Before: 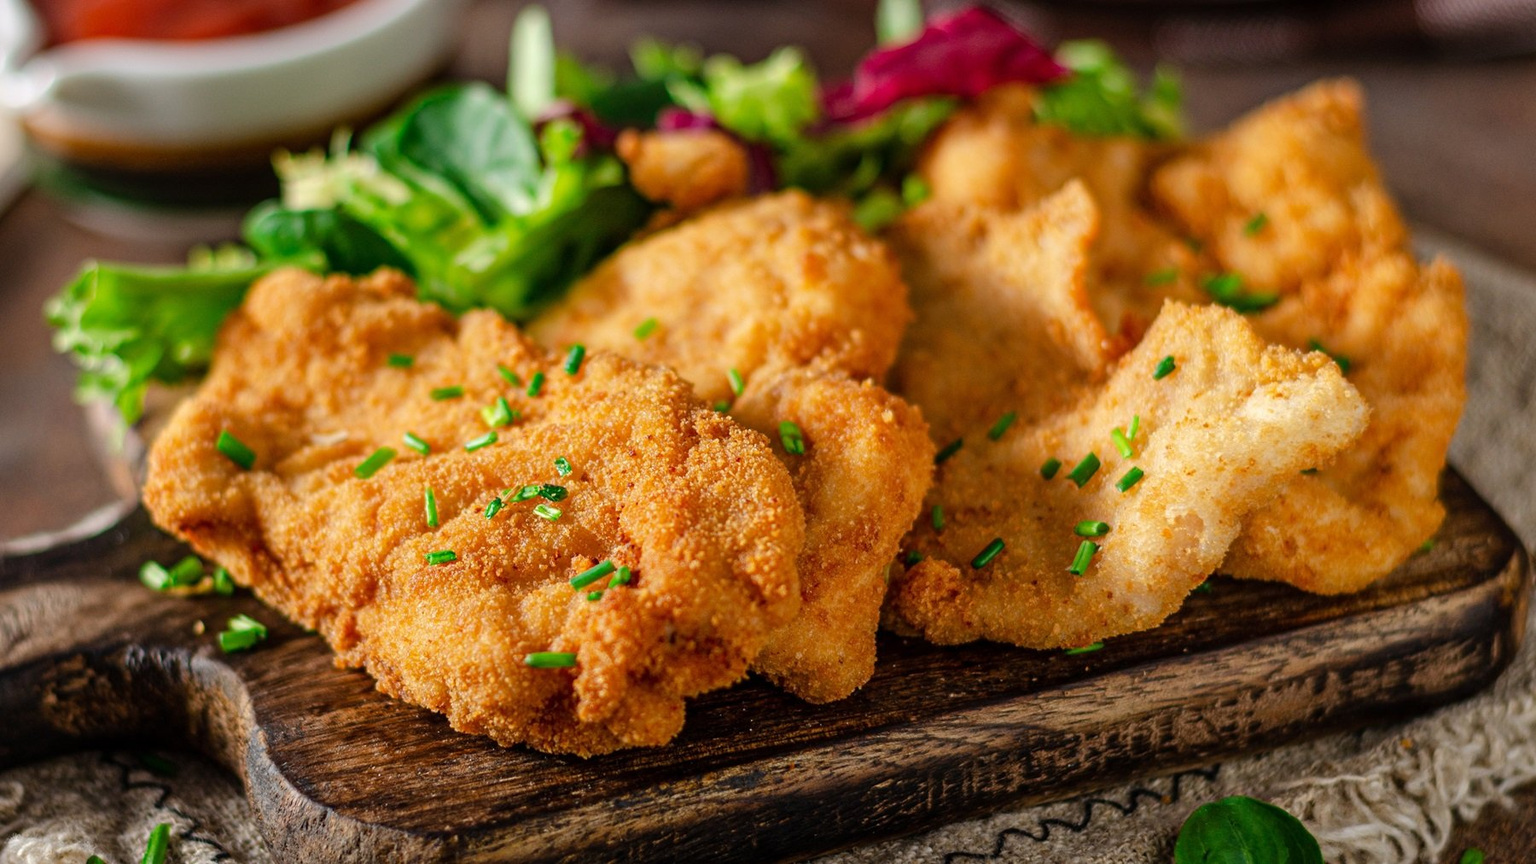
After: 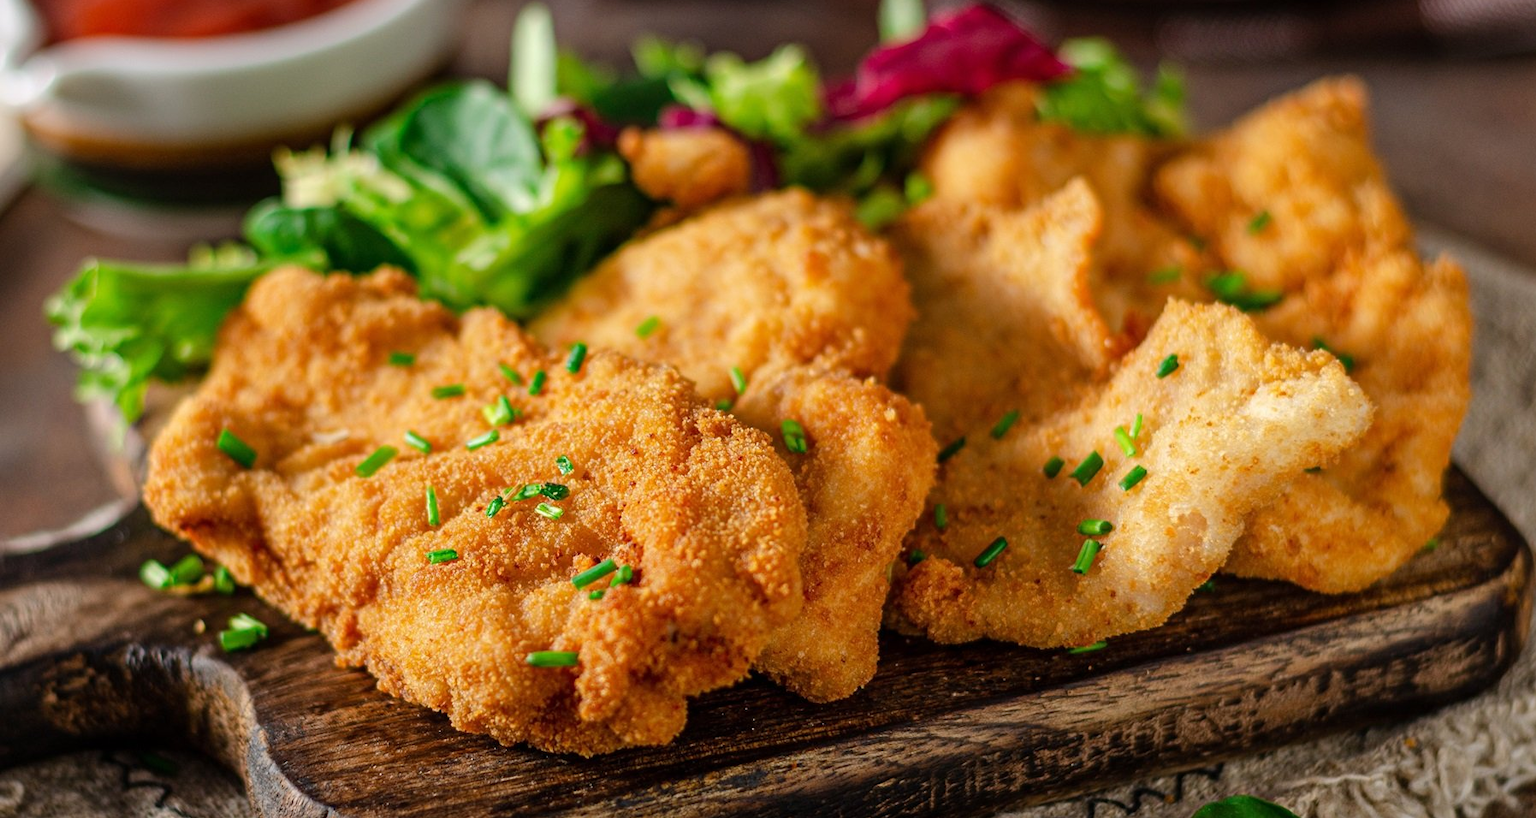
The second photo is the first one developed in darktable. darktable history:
crop: top 0.31%, right 0.259%, bottom 5.05%
